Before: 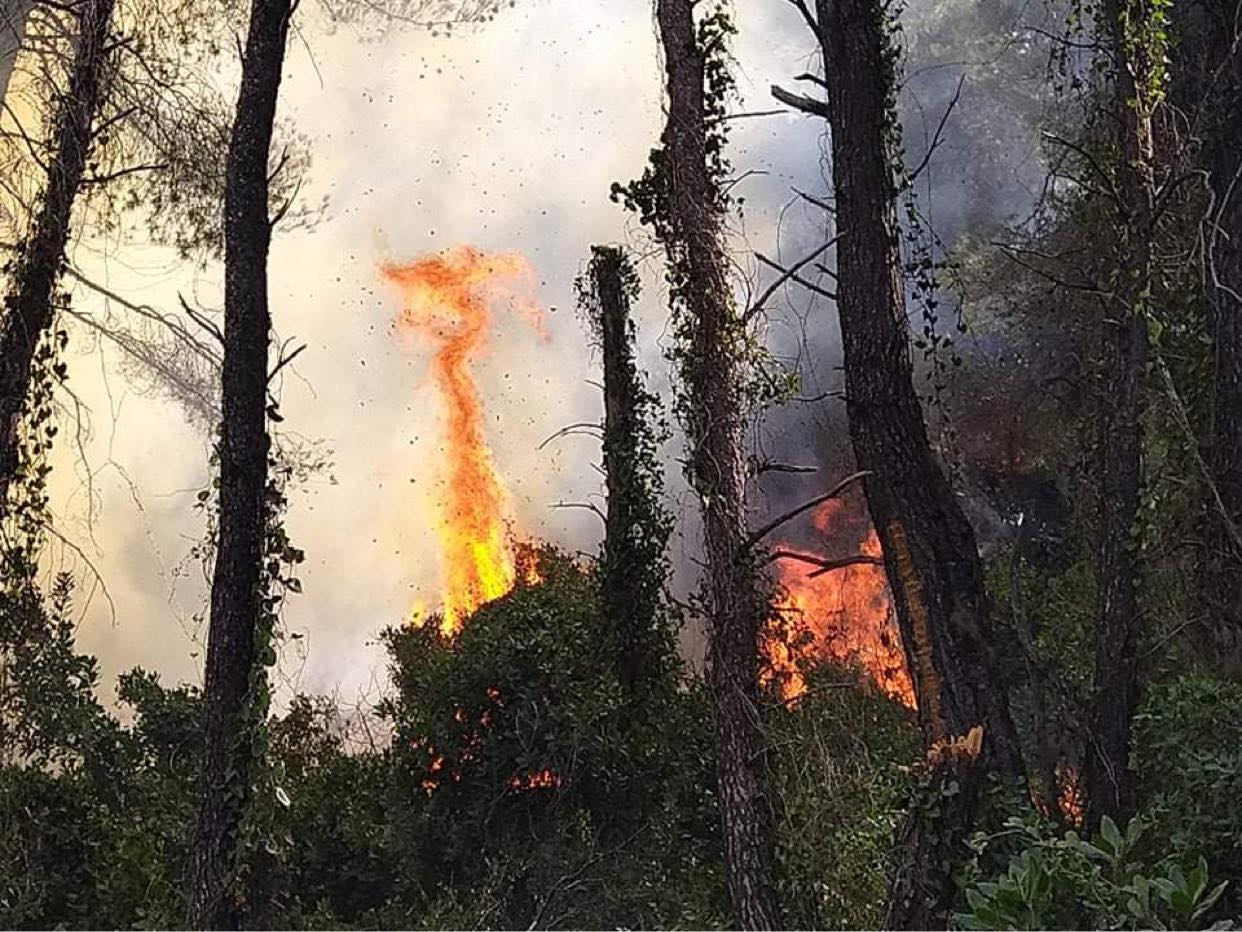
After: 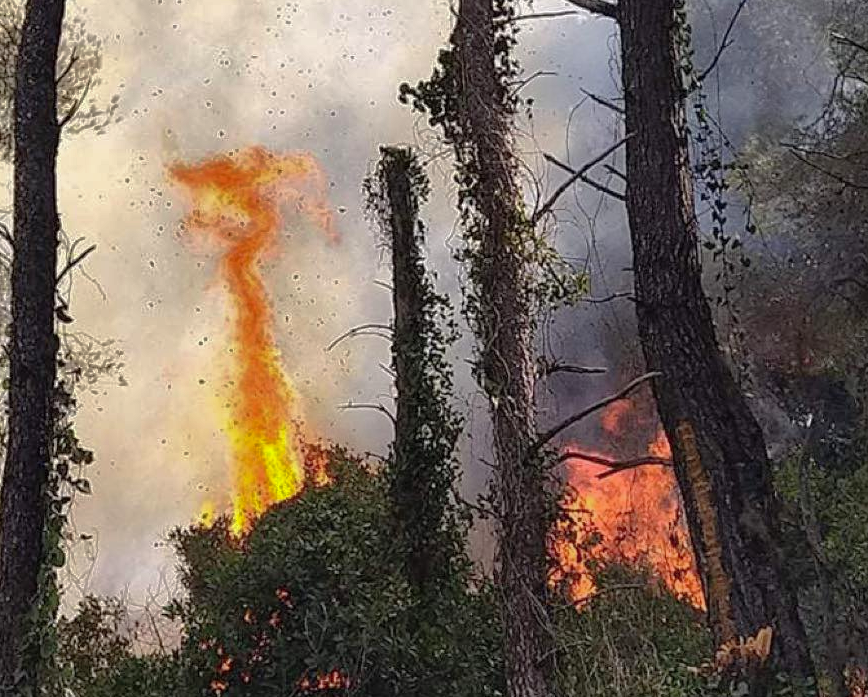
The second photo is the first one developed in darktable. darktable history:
crop and rotate: left 17.046%, top 10.659%, right 12.989%, bottom 14.553%
shadows and highlights: shadows 40, highlights -60
bloom: size 3%, threshold 100%, strength 0%
